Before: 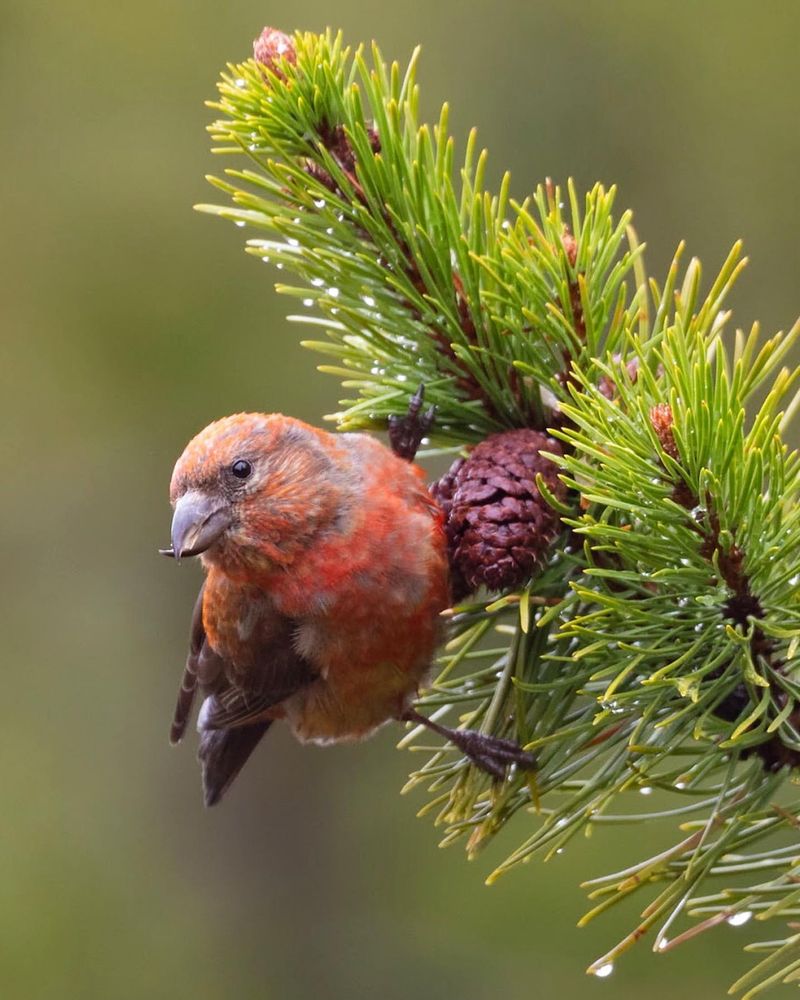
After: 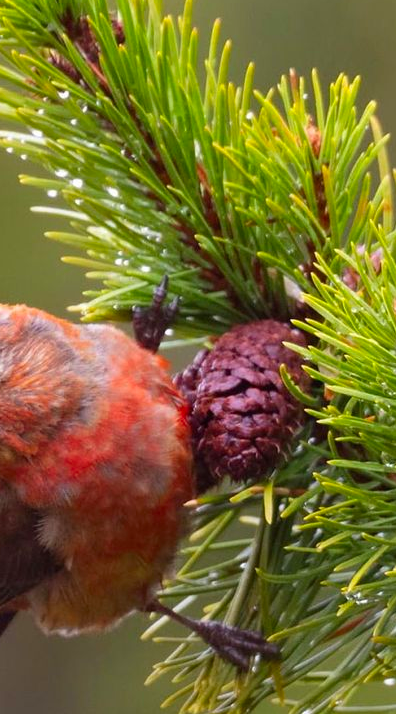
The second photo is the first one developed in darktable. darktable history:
color contrast: green-magenta contrast 1.2, blue-yellow contrast 1.2
exposure: exposure 0 EV, compensate highlight preservation false
crop: left 32.075%, top 10.976%, right 18.355%, bottom 17.596%
